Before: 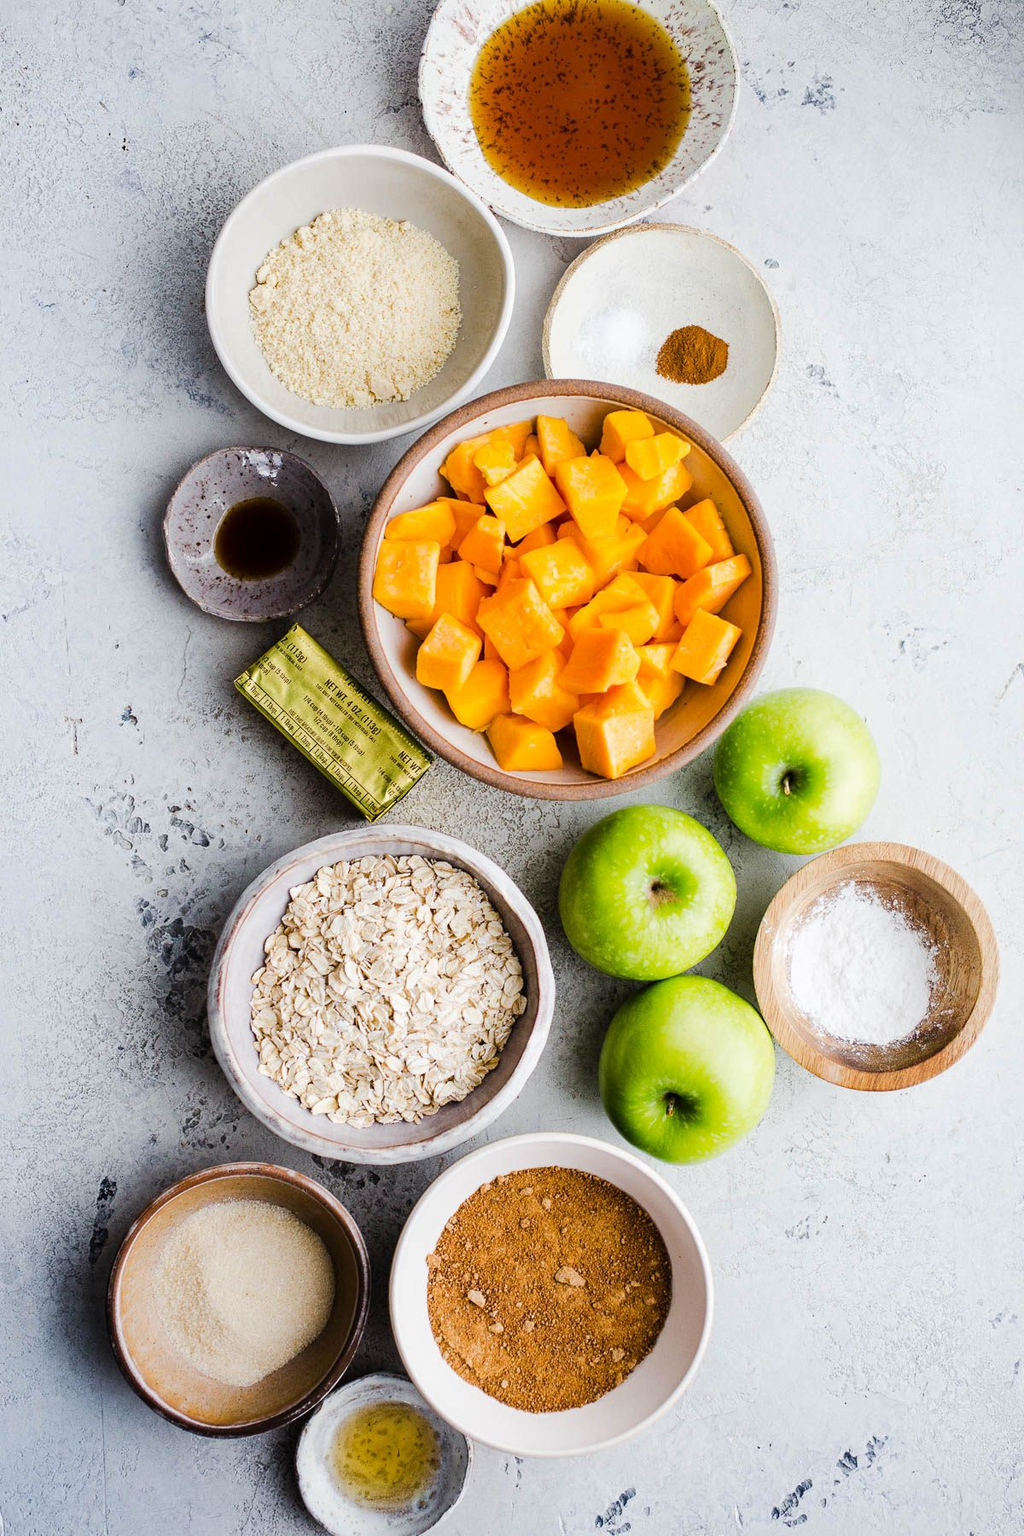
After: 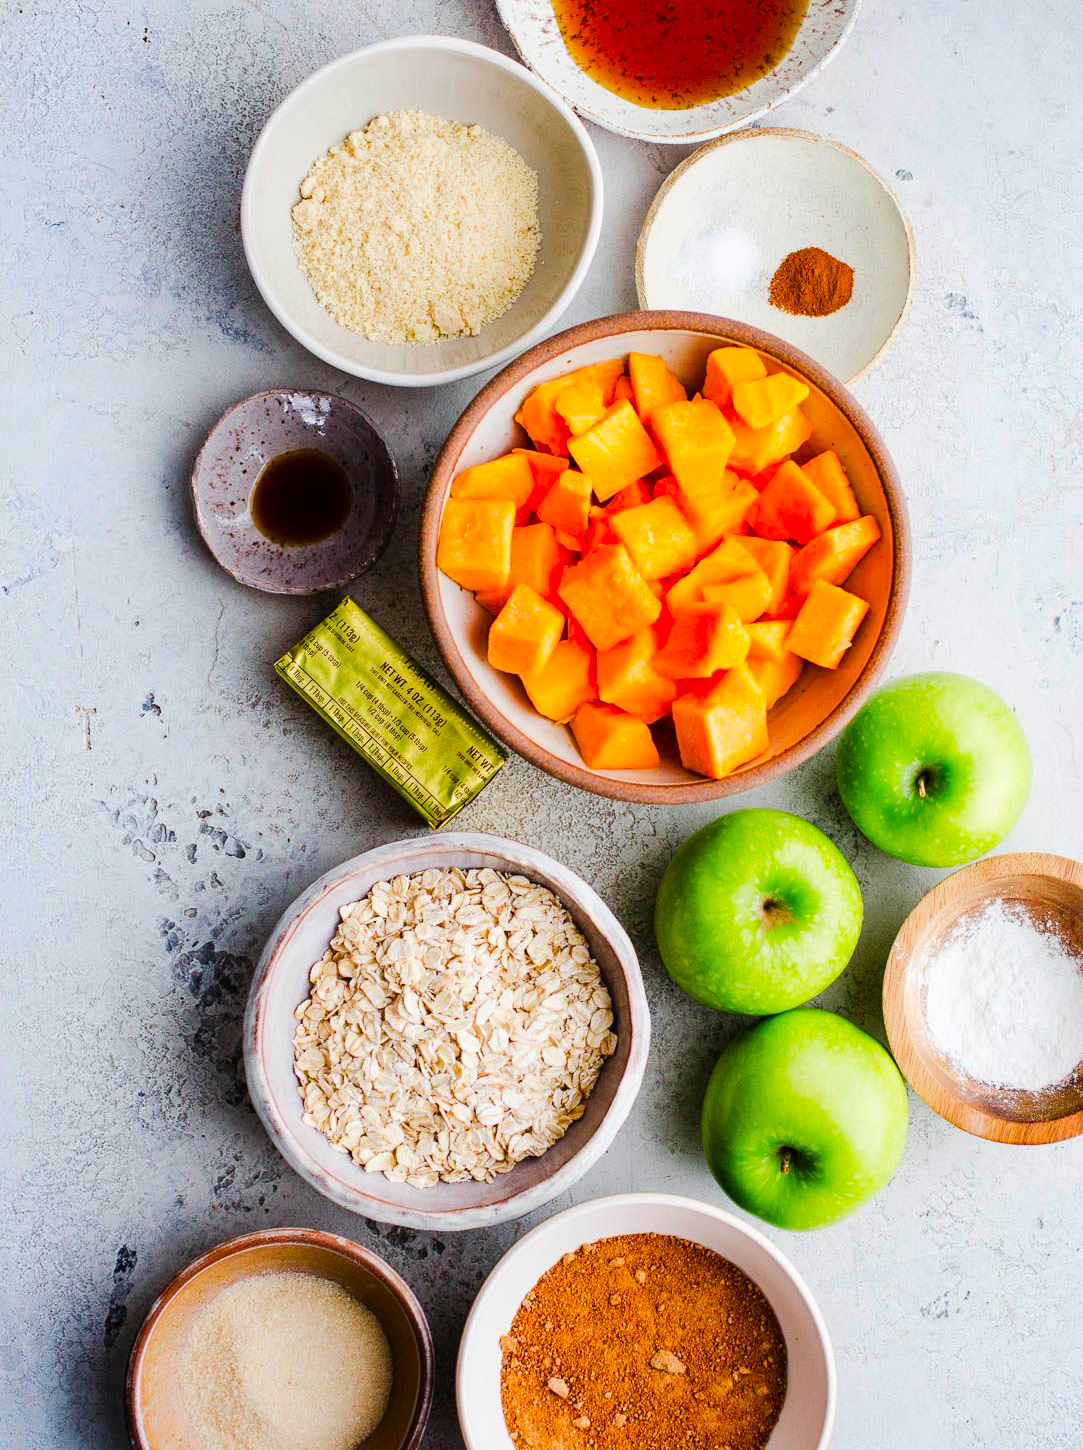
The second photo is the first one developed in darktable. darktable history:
crop: top 7.49%, right 9.717%, bottom 11.943%
color contrast: green-magenta contrast 1.69, blue-yellow contrast 1.49
